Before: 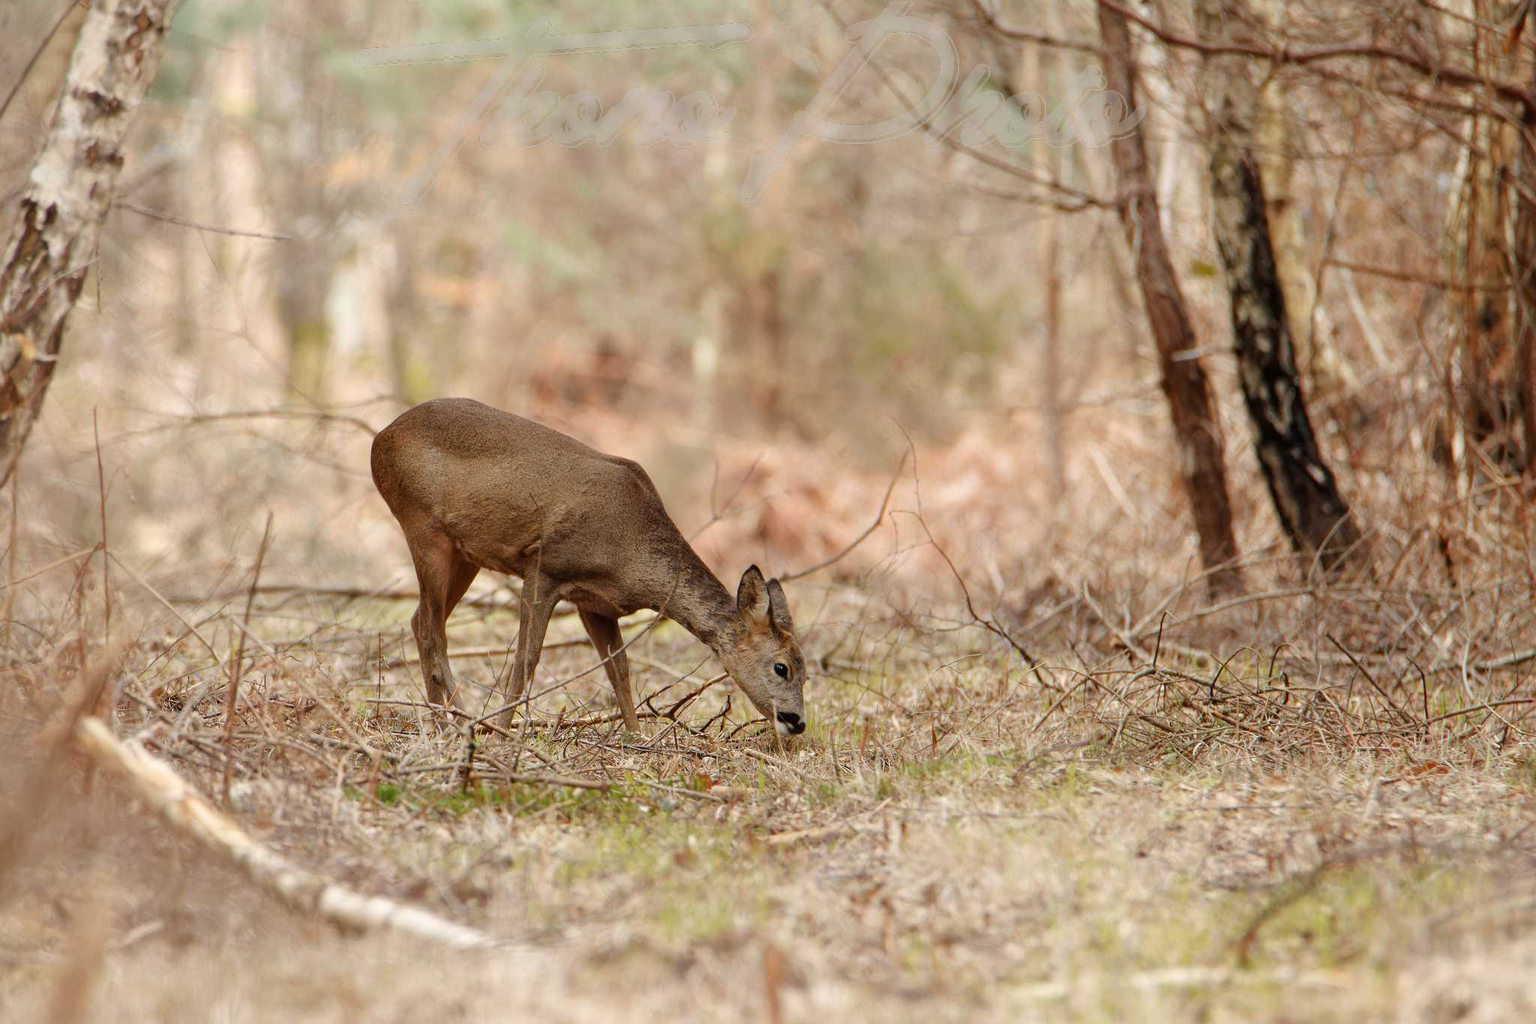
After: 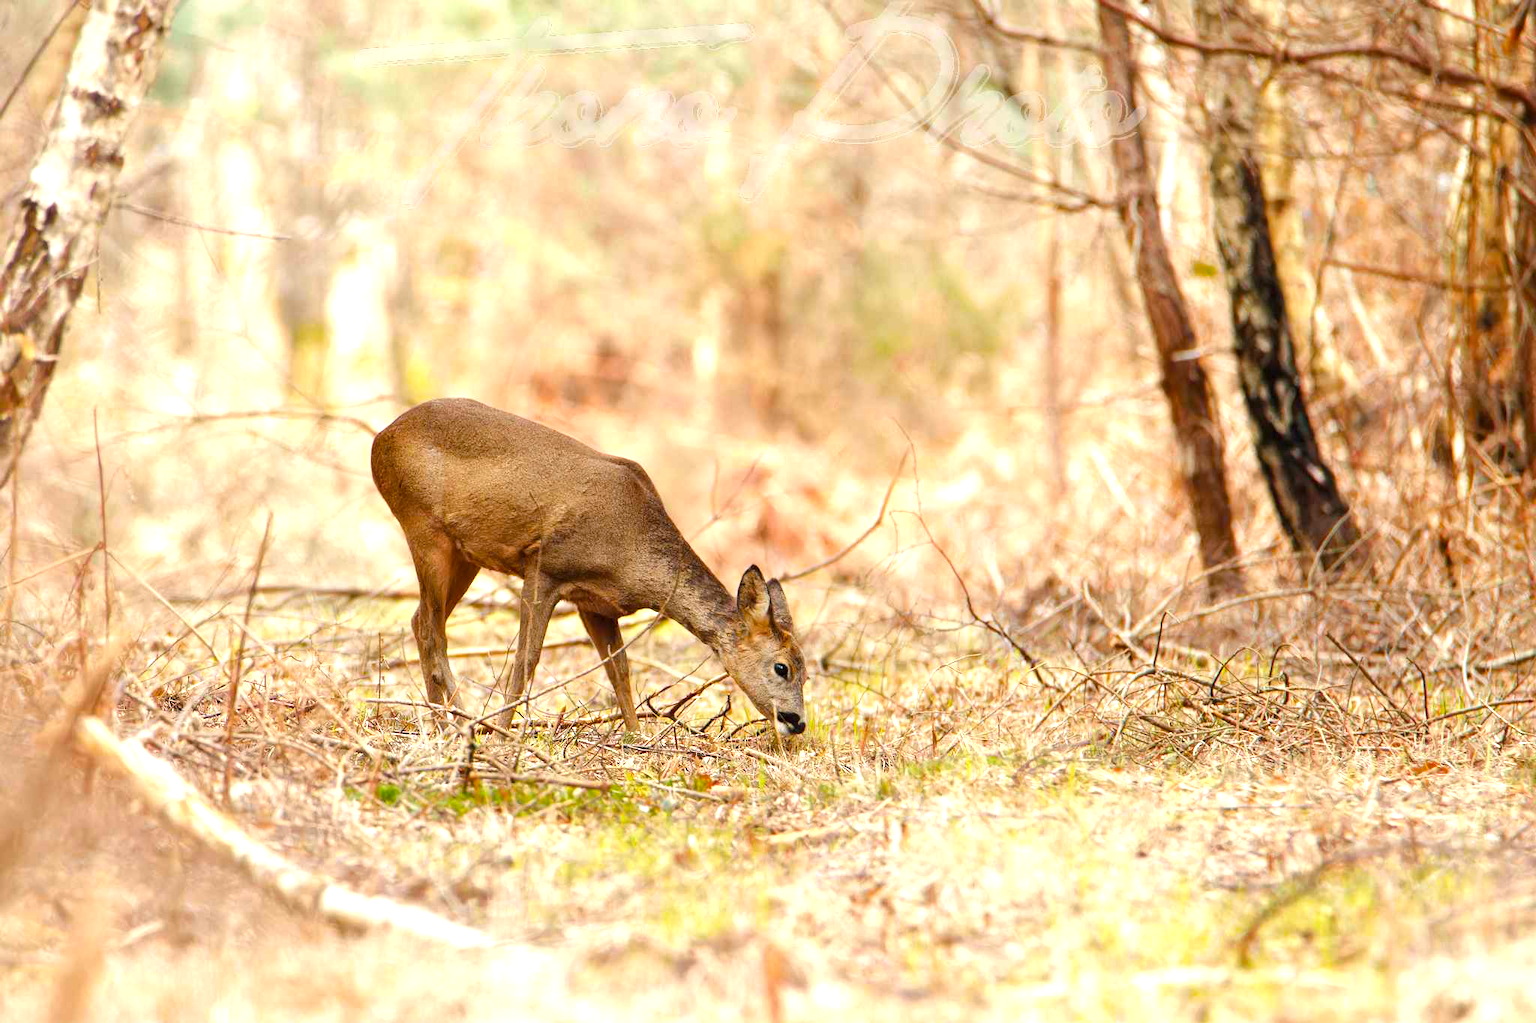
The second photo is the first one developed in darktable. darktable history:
local contrast: mode bilateral grid, contrast 15, coarseness 36, detail 105%, midtone range 0.2
exposure: black level correction 0, exposure 1 EV, compensate exposure bias true, compensate highlight preservation false
color balance rgb: perceptual saturation grading › global saturation 30%
